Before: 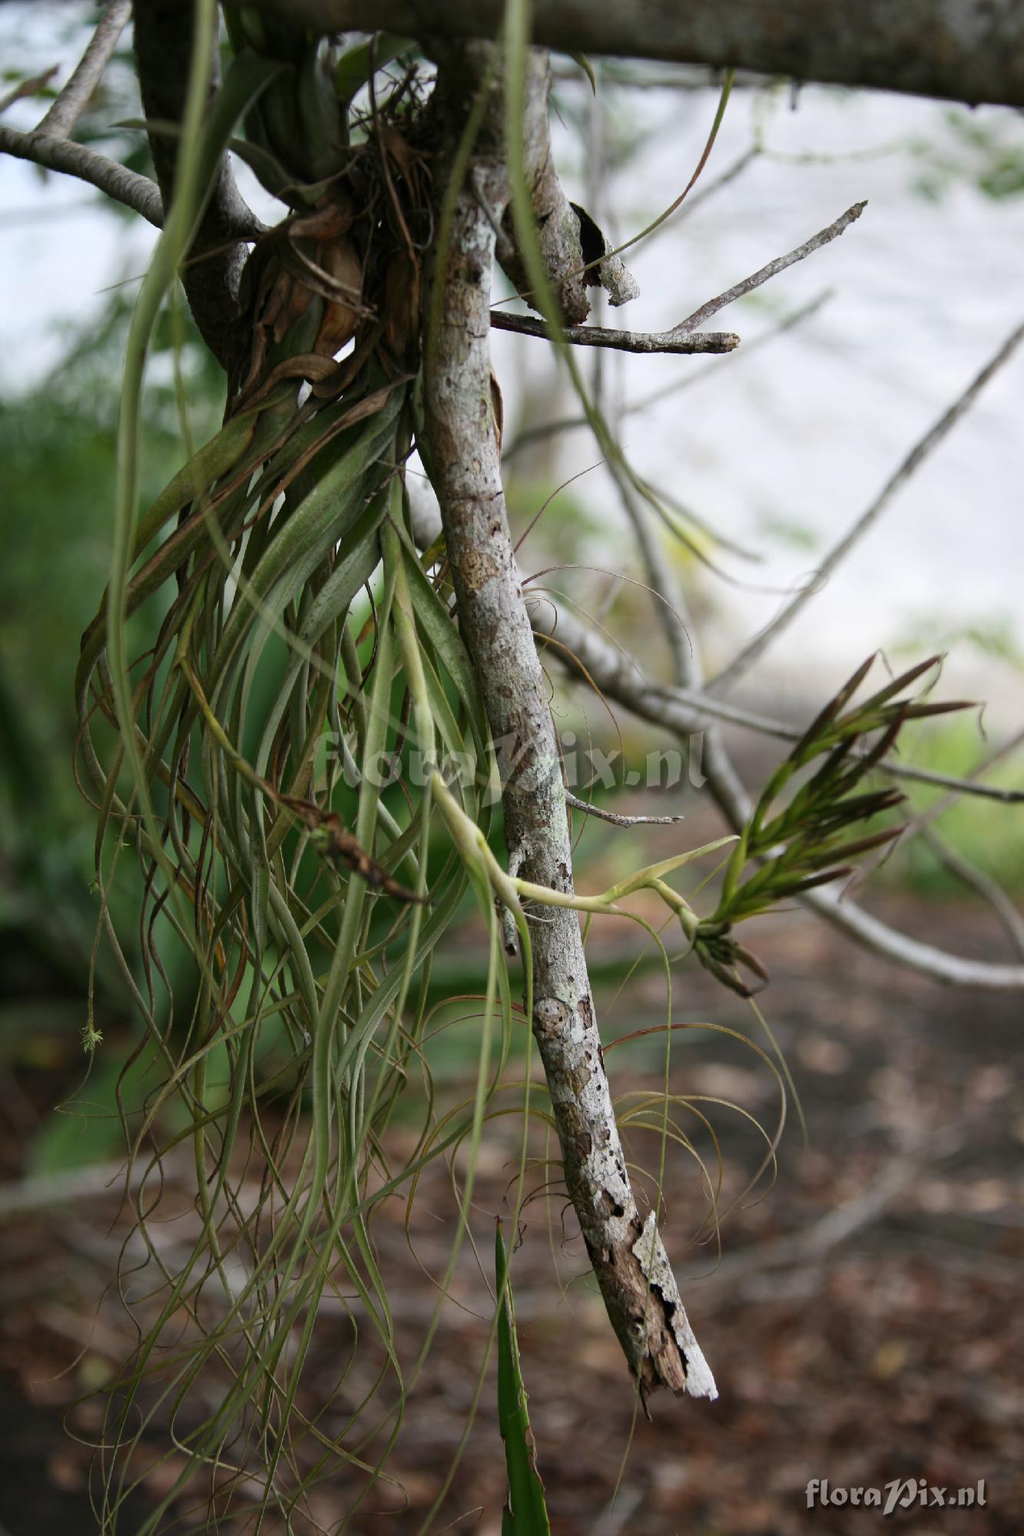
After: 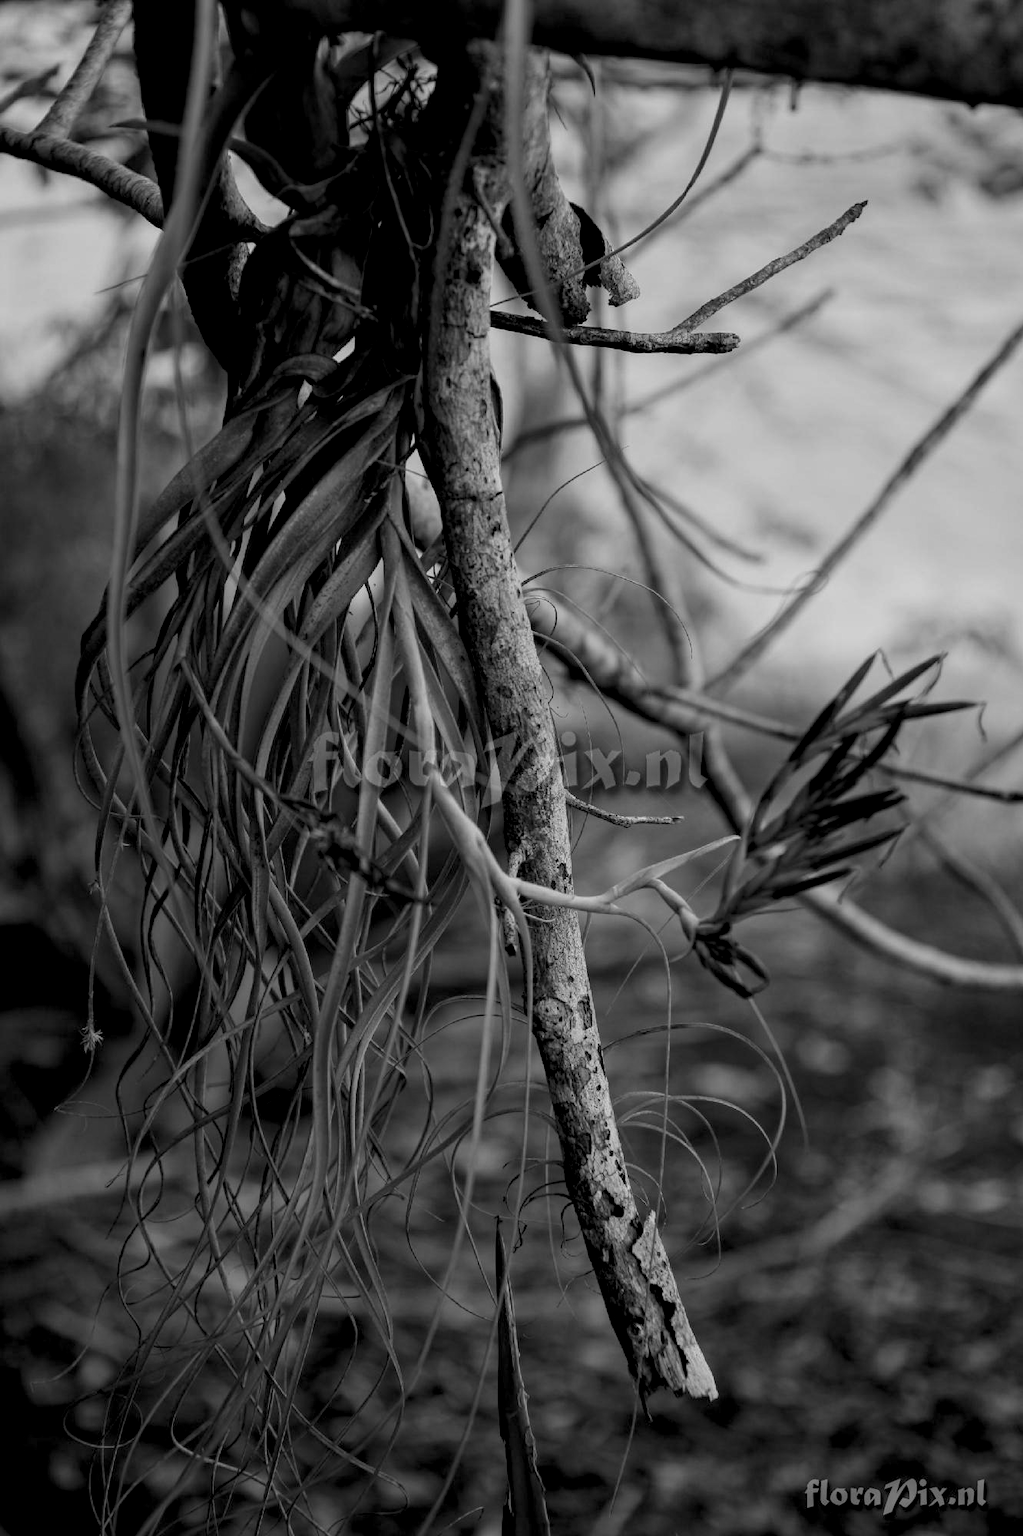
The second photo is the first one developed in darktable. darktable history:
exposure: black level correction 0.011, exposure -0.478 EV, compensate highlight preservation false
white balance: emerald 1
monochrome: a -71.75, b 75.82
haze removal: compatibility mode true, adaptive false
local contrast: detail 130%
